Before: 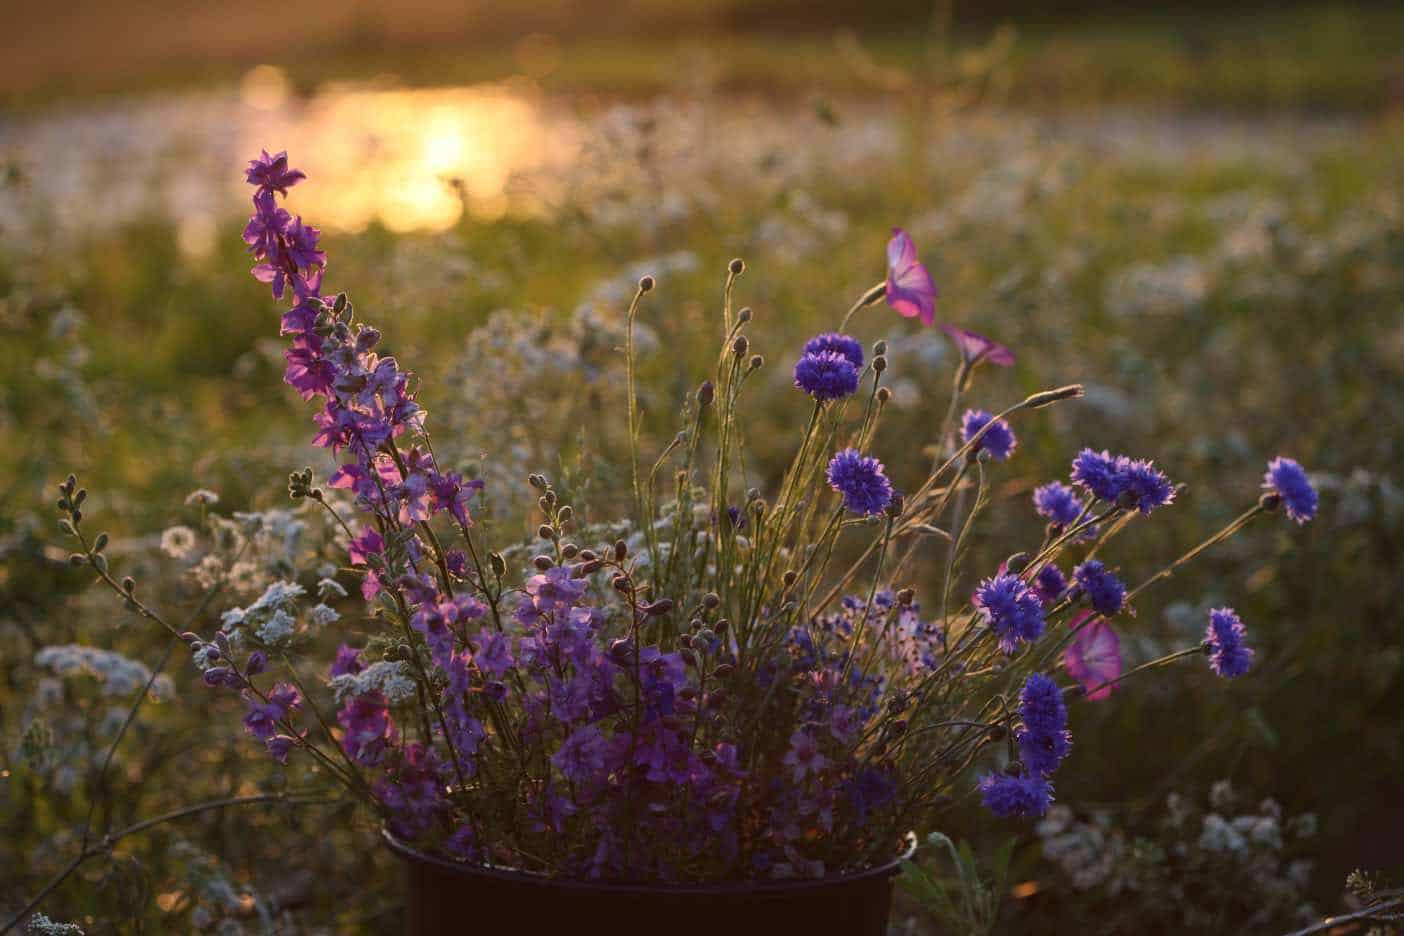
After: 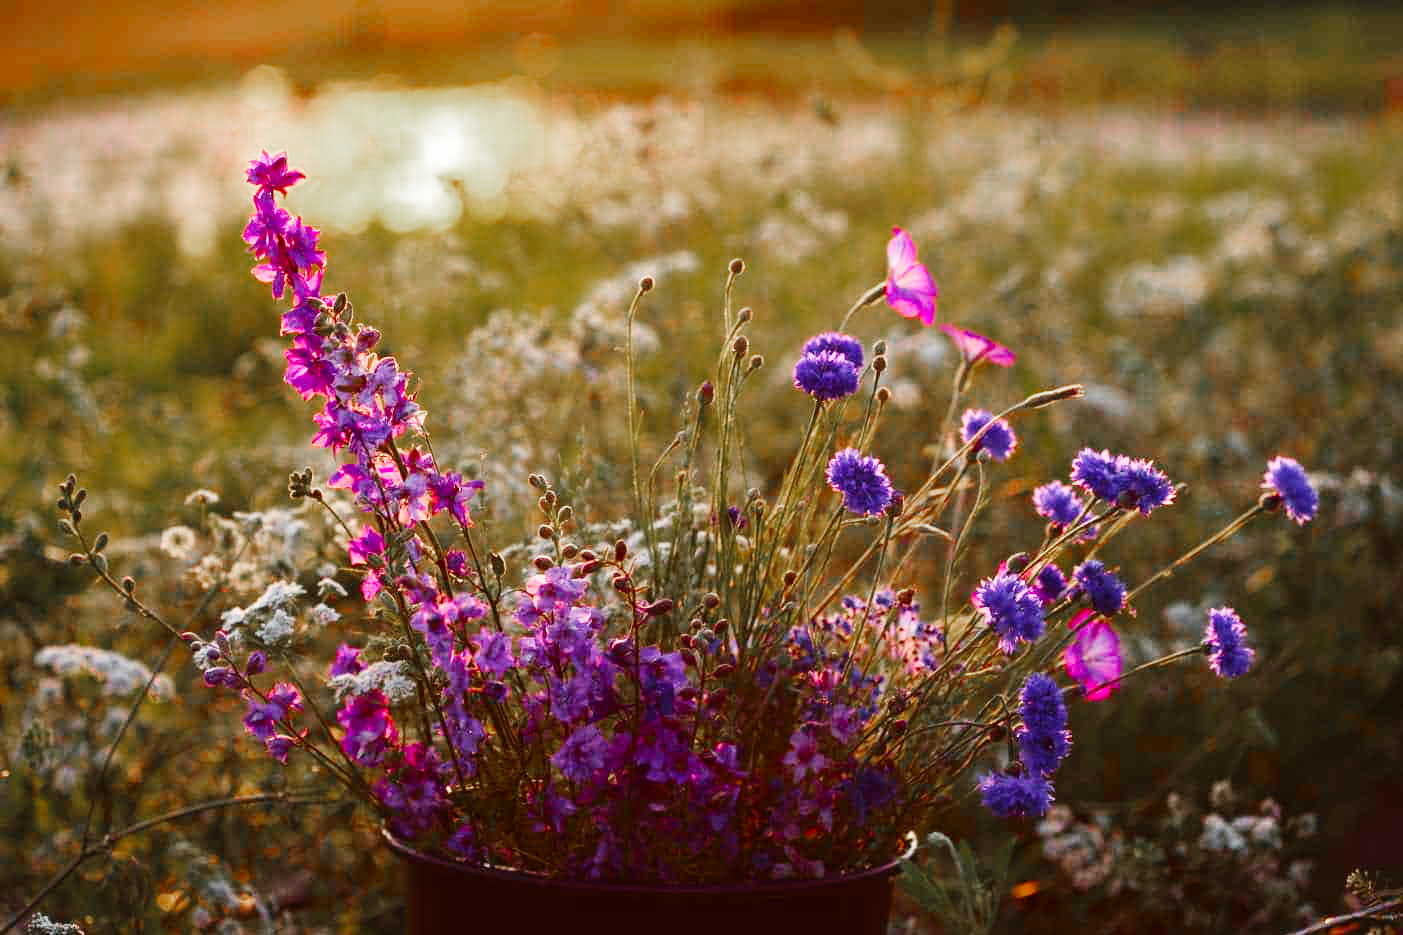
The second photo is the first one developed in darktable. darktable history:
base curve: curves: ch0 [(0, 0.003) (0.001, 0.002) (0.006, 0.004) (0.02, 0.022) (0.048, 0.086) (0.094, 0.234) (0.162, 0.431) (0.258, 0.629) (0.385, 0.8) (0.548, 0.918) (0.751, 0.988) (1, 1)], preserve colors none
rotate and perspective: automatic cropping off
color correction: saturation 0.98
white balance: red 1.045, blue 0.932
color zones: curves: ch0 [(0, 0.48) (0.209, 0.398) (0.305, 0.332) (0.429, 0.493) (0.571, 0.5) (0.714, 0.5) (0.857, 0.5) (1, 0.48)]; ch1 [(0, 0.736) (0.143, 0.625) (0.225, 0.371) (0.429, 0.256) (0.571, 0.241) (0.714, 0.213) (0.857, 0.48) (1, 0.736)]; ch2 [(0, 0.448) (0.143, 0.498) (0.286, 0.5) (0.429, 0.5) (0.571, 0.5) (0.714, 0.5) (0.857, 0.5) (1, 0.448)]
